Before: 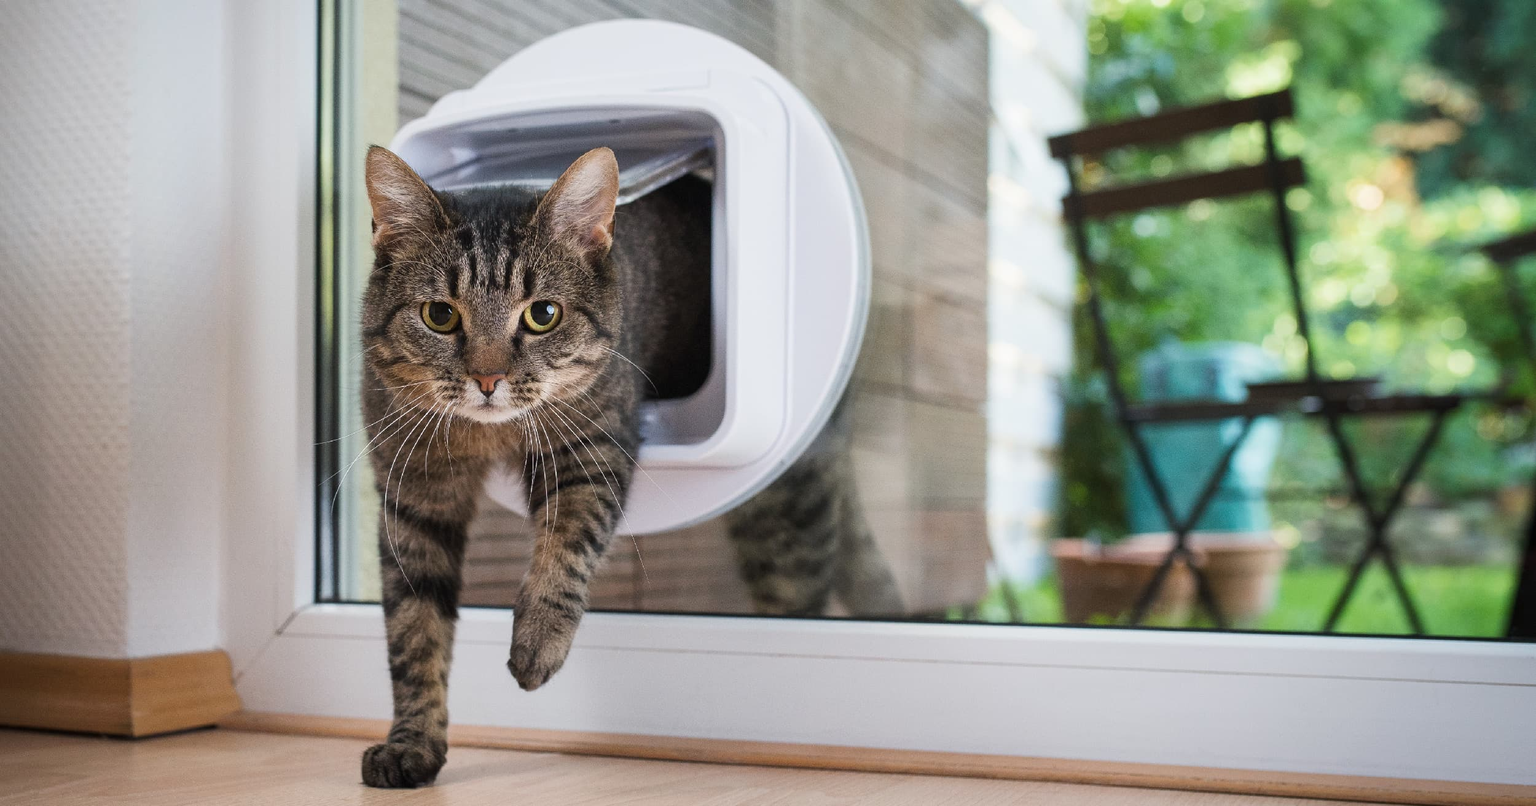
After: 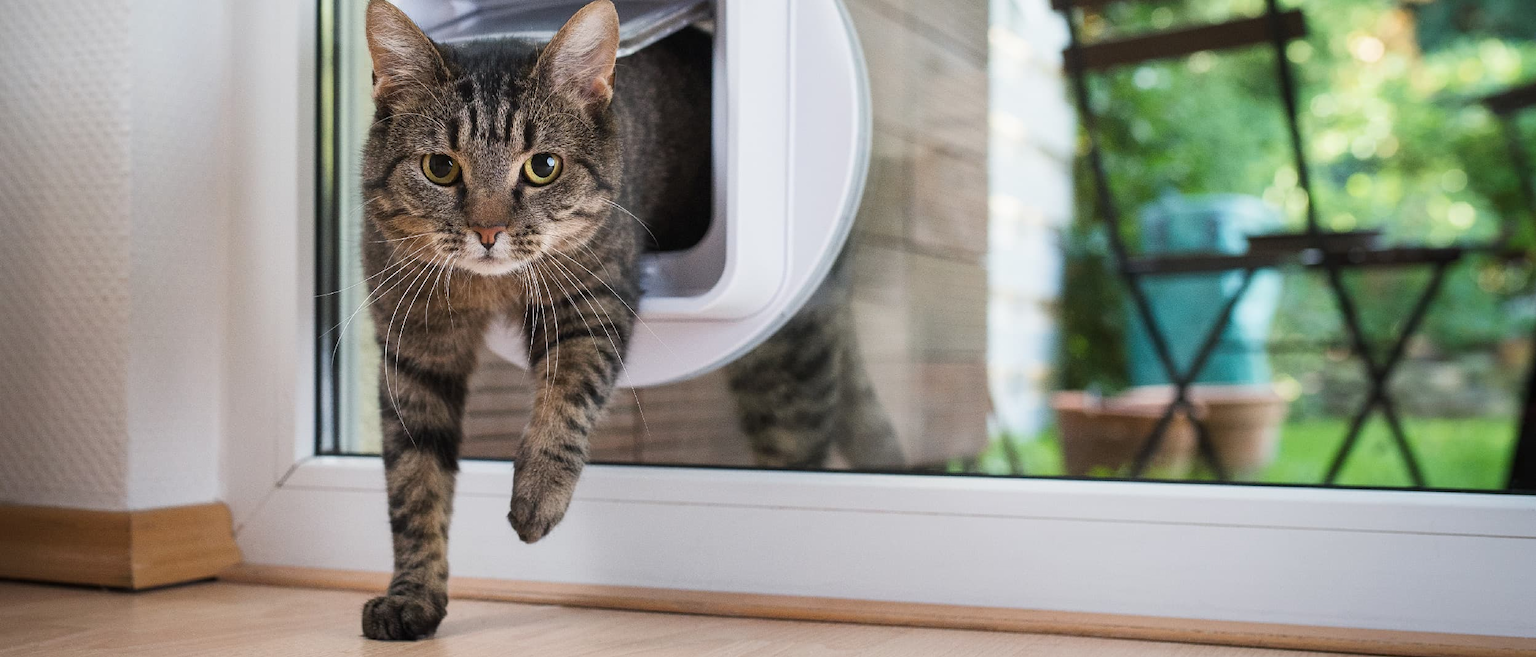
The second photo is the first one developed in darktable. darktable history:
crop and rotate: top 18.507%
tone equalizer: on, module defaults
